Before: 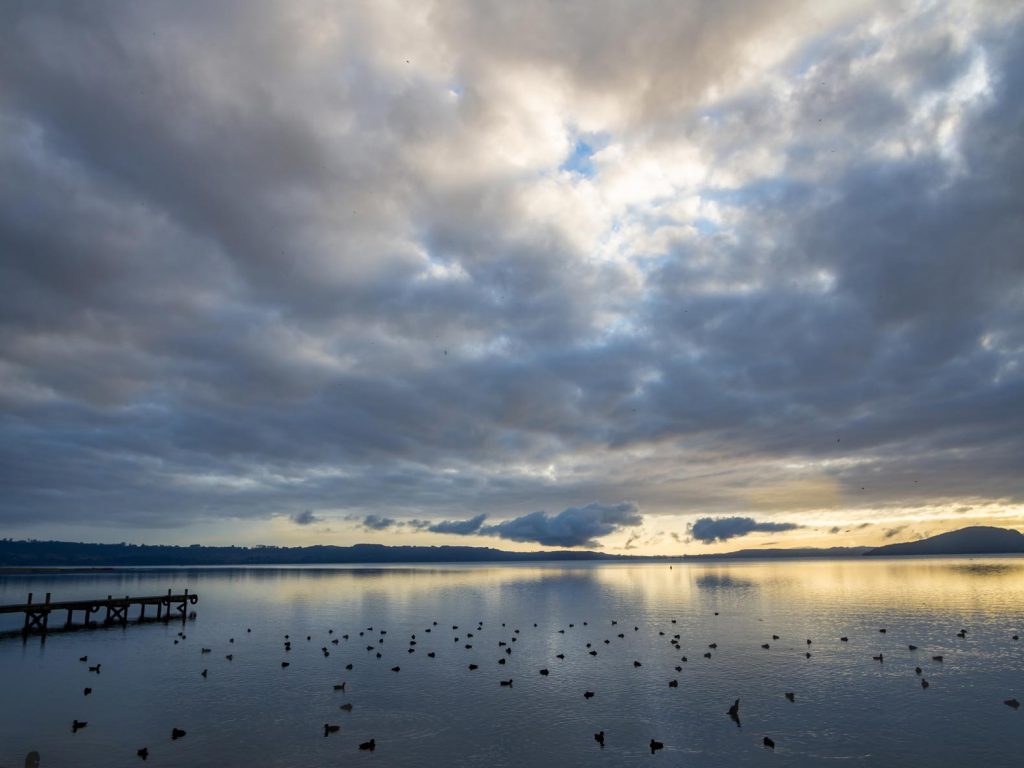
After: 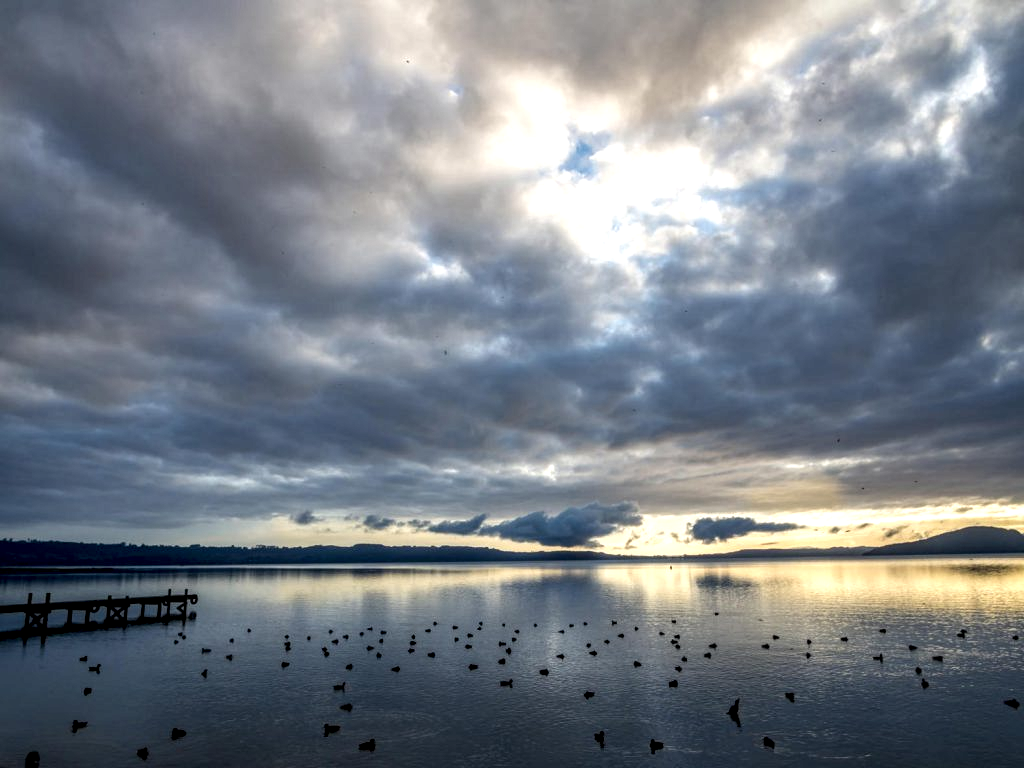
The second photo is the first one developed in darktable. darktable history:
local contrast: highlights 63%, shadows 54%, detail 168%, midtone range 0.521
